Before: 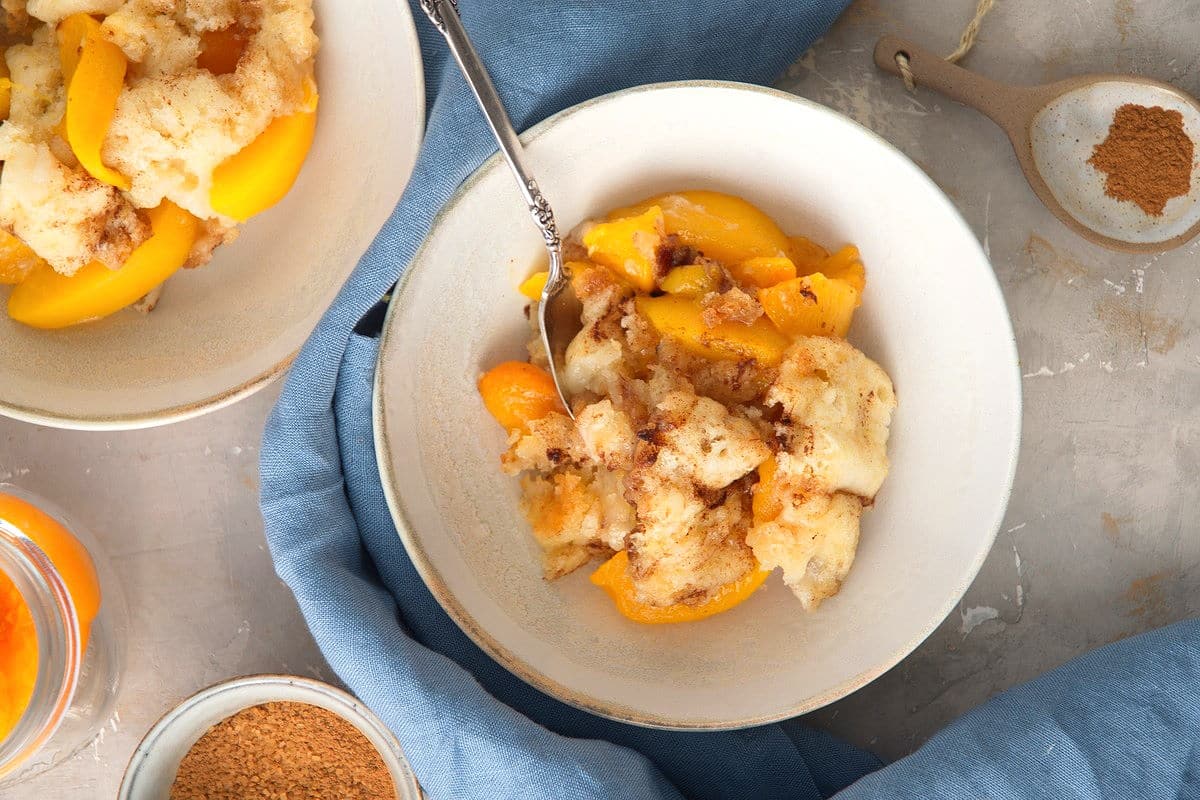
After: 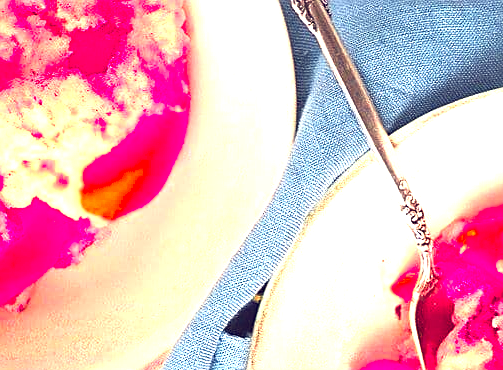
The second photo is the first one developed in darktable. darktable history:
crop and rotate: left 10.817%, top 0.062%, right 47.194%, bottom 53.626%
shadows and highlights: radius 121.13, shadows 21.4, white point adjustment -9.72, highlights -14.39, soften with gaussian
sharpen: on, module defaults
exposure: black level correction 0, exposure 1.45 EV, compensate exposure bias true, compensate highlight preservation false
color zones: curves: ch1 [(0.24, 0.634) (0.75, 0.5)]; ch2 [(0.253, 0.437) (0.745, 0.491)], mix 102.12%
color balance: lift [1.001, 0.997, 0.99, 1.01], gamma [1.007, 1, 0.975, 1.025], gain [1, 1.065, 1.052, 0.935], contrast 13.25%
